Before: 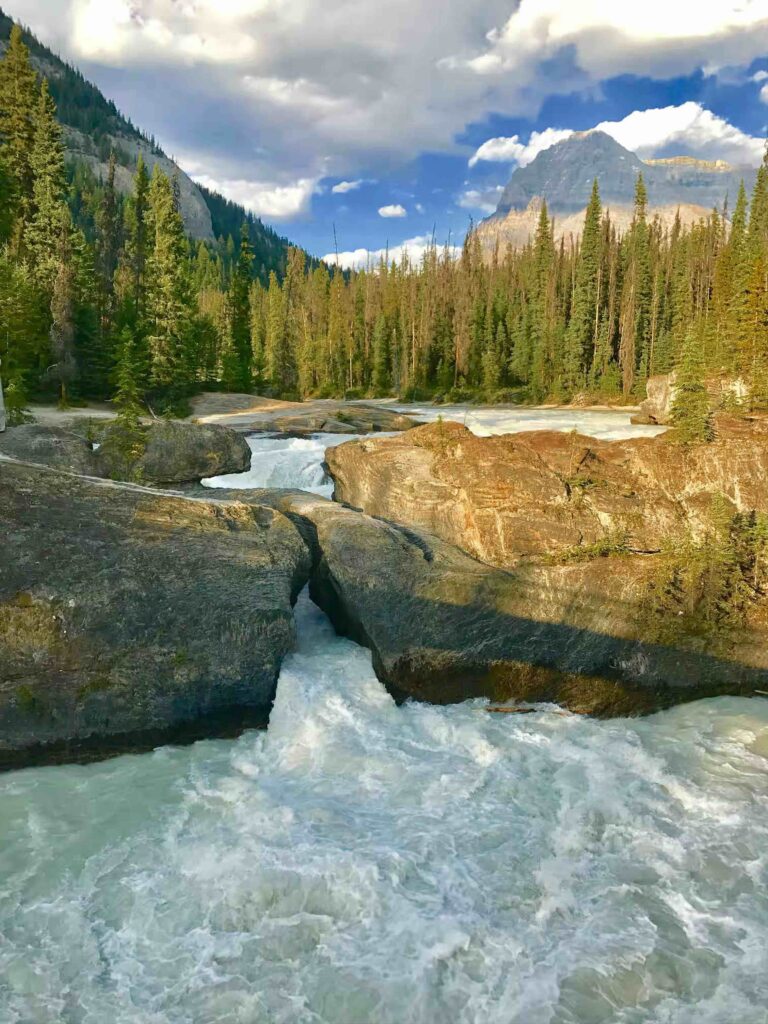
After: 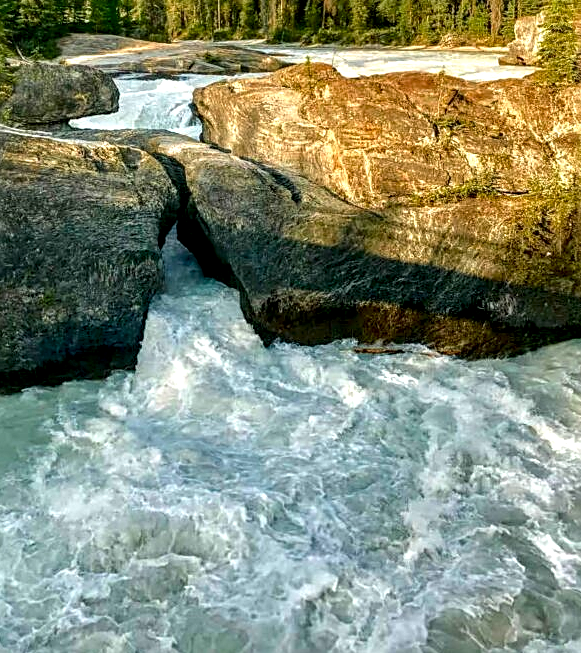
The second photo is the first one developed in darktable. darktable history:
crop and rotate: left 17.299%, top 35.115%, right 7.015%, bottom 1.024%
sharpen: on, module defaults
local contrast: highlights 19%, detail 186%
